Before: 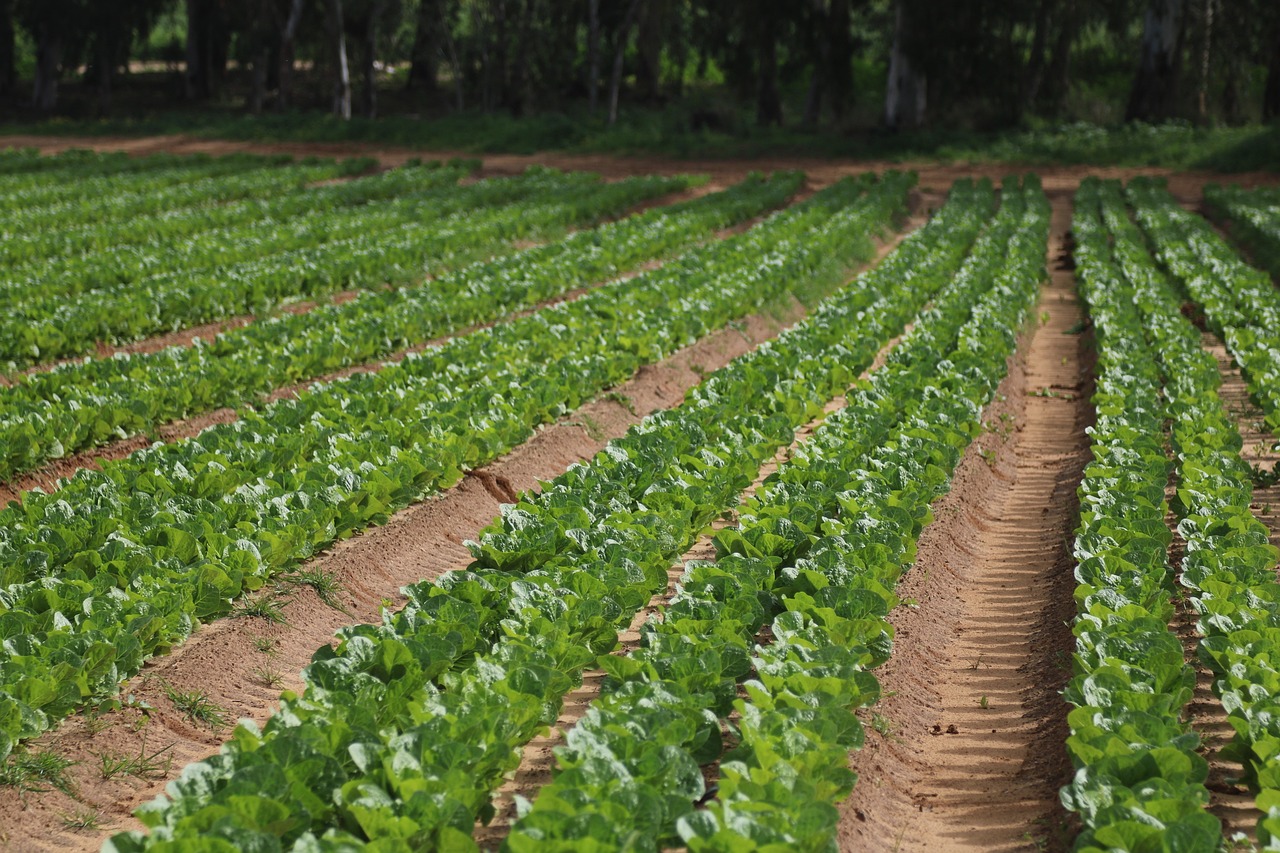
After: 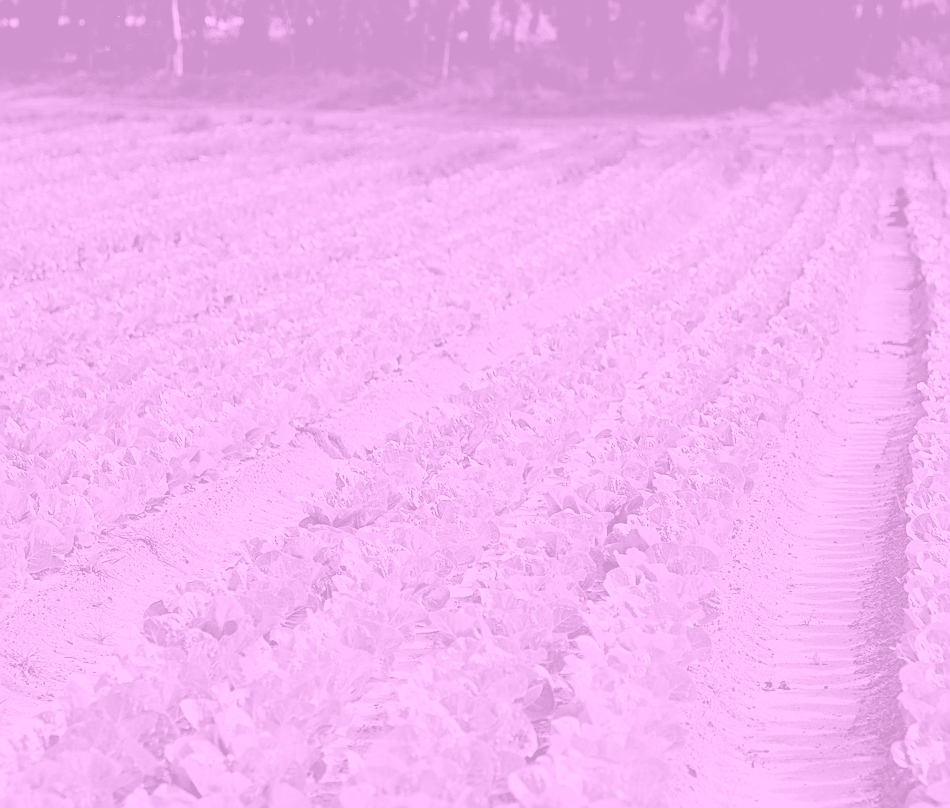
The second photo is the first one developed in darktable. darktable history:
crop and rotate: left 13.15%, top 5.251%, right 12.609%
velvia: on, module defaults
sharpen: on, module defaults
filmic rgb: black relative exposure -4.42 EV, white relative exposure 6.58 EV, hardness 1.85, contrast 0.5
colorize: hue 331.2°, saturation 75%, source mix 30.28%, lightness 70.52%, version 1
